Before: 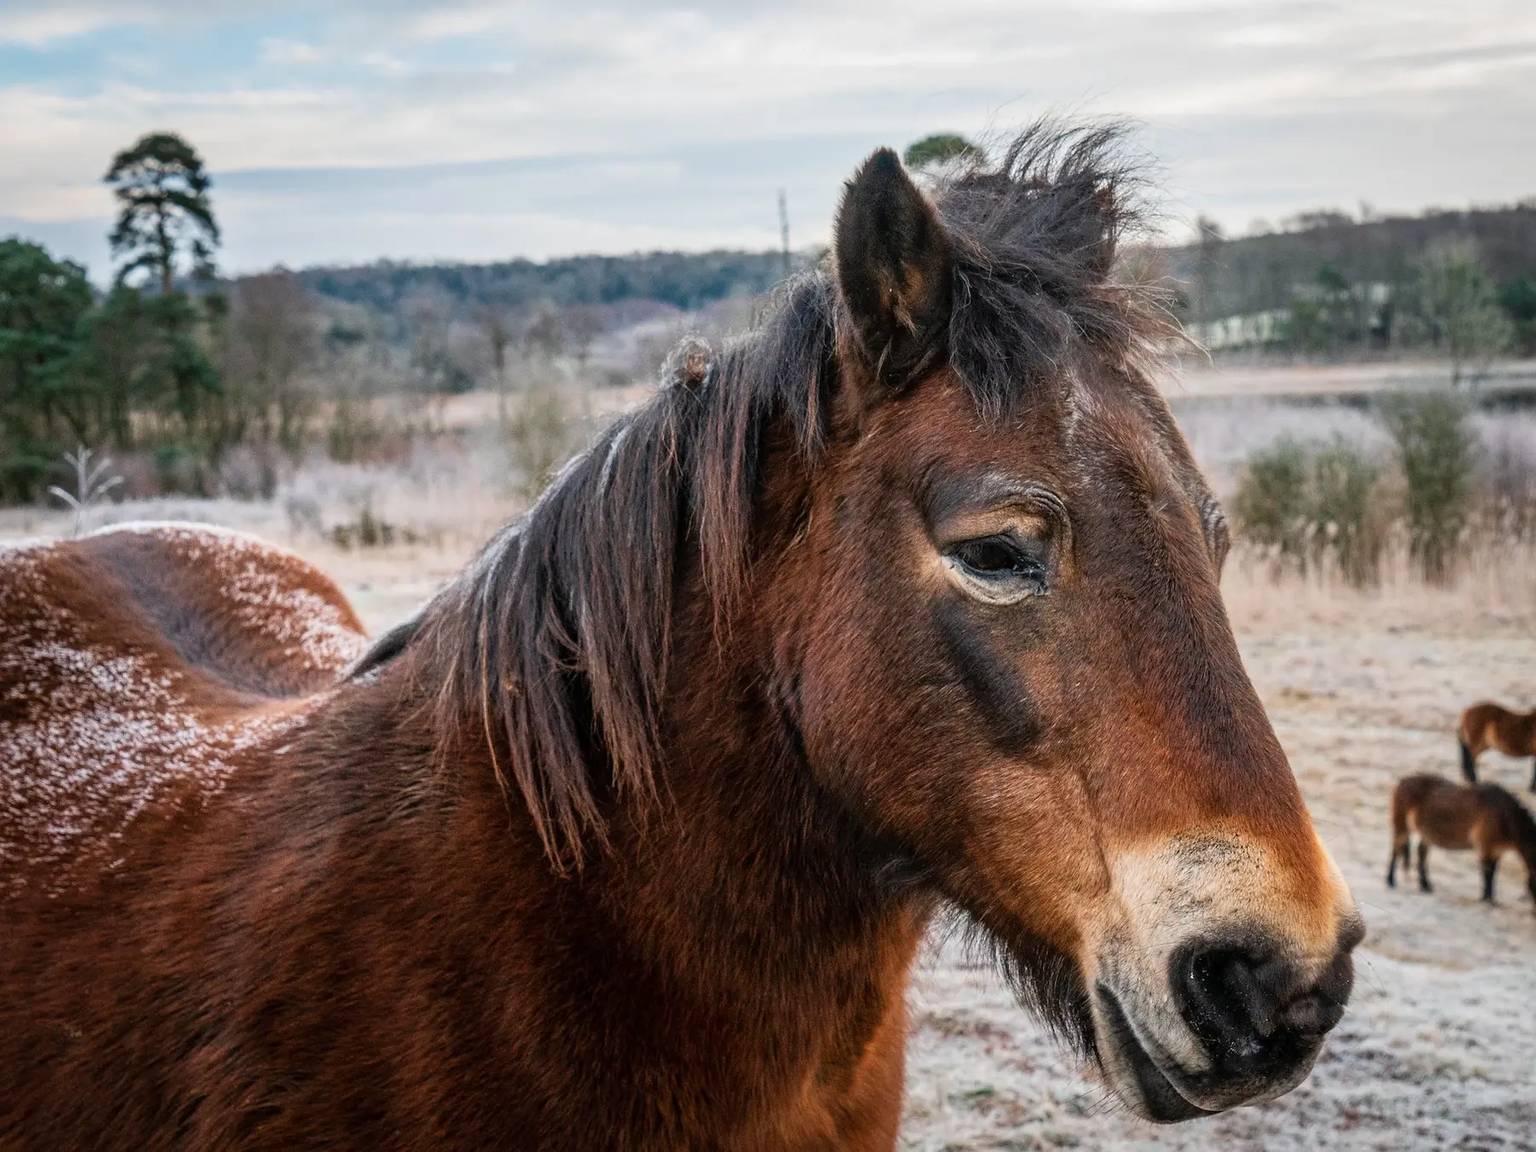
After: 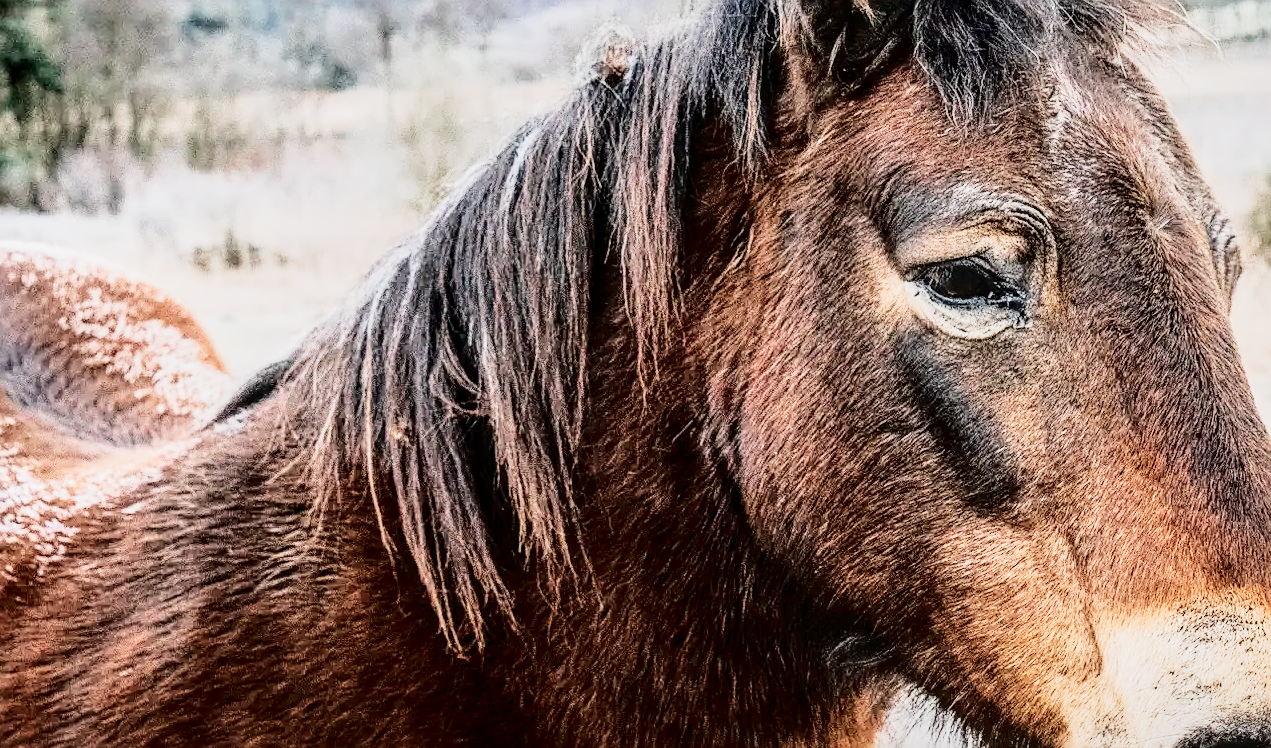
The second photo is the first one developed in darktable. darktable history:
tone curve: curves: ch0 [(0, 0) (0.003, 0.001) (0.011, 0.004) (0.025, 0.008) (0.044, 0.015) (0.069, 0.022) (0.1, 0.031) (0.136, 0.052) (0.177, 0.101) (0.224, 0.181) (0.277, 0.289) (0.335, 0.418) (0.399, 0.541) (0.468, 0.65) (0.543, 0.739) (0.623, 0.817) (0.709, 0.882) (0.801, 0.919) (0.898, 0.958) (1, 1)], color space Lab, independent channels, preserve colors none
exposure: black level correction 0, exposure 0.697 EV, compensate highlight preservation false
sharpen: on, module defaults
filmic rgb: black relative exposure -16 EV, white relative exposure 6.07 EV, hardness 5.22, preserve chrominance no, color science v5 (2021), contrast in shadows safe, contrast in highlights safe
crop: left 11.079%, top 27.479%, right 18.268%, bottom 17.062%
local contrast: detail 130%
